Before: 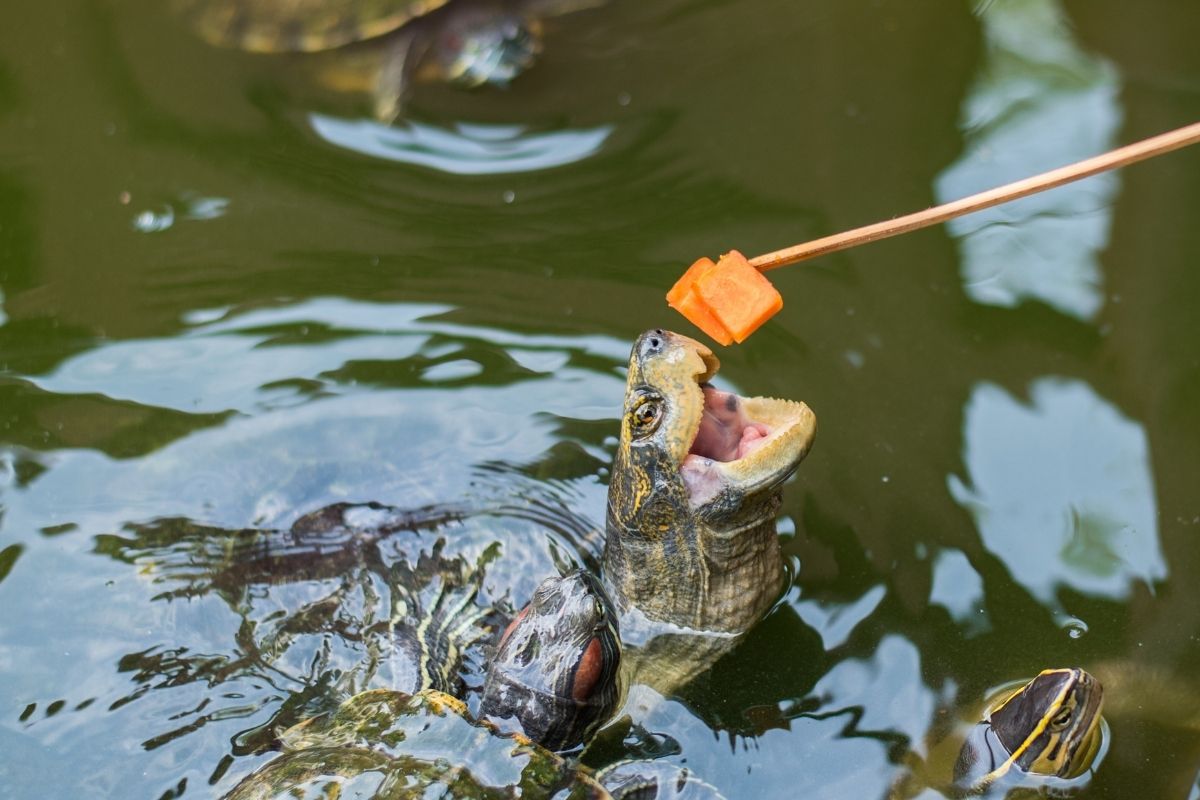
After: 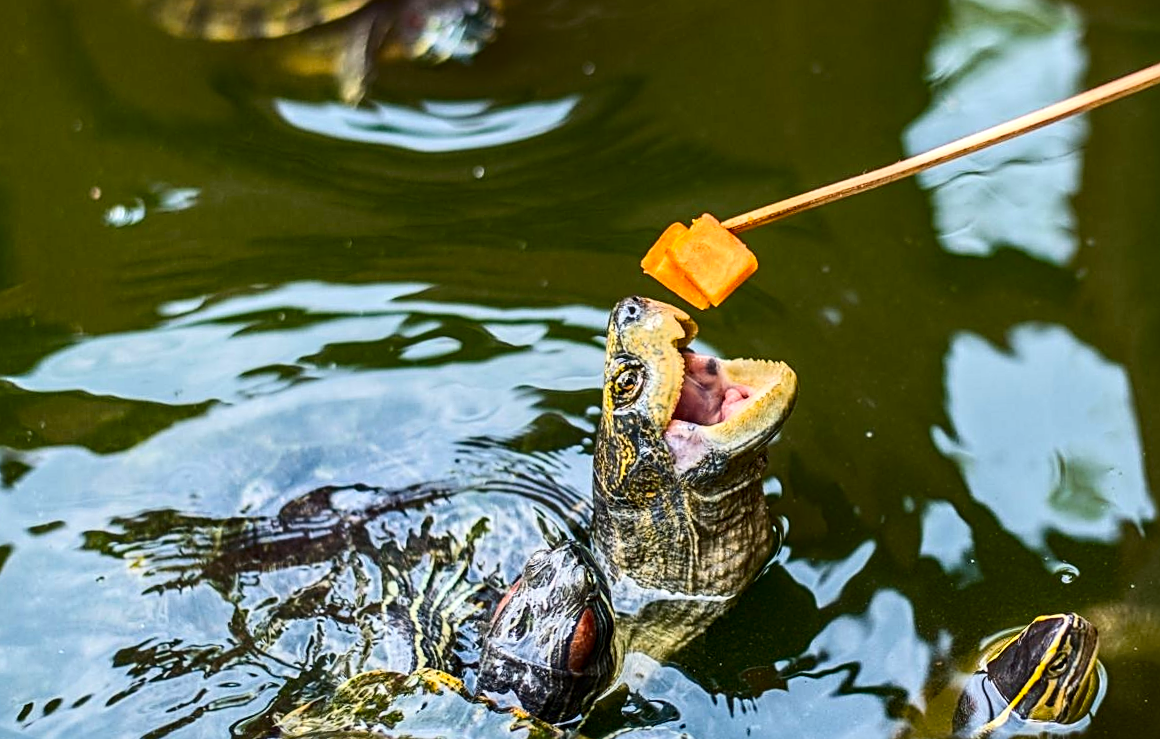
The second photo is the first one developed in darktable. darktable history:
sharpen: radius 2.531, amount 0.628
local contrast: detail 130%
rotate and perspective: rotation -3°, crop left 0.031, crop right 0.968, crop top 0.07, crop bottom 0.93
crop and rotate: left 0.126%
color balance rgb: perceptual saturation grading › global saturation 30%, global vibrance 10%
contrast brightness saturation: contrast 0.28
